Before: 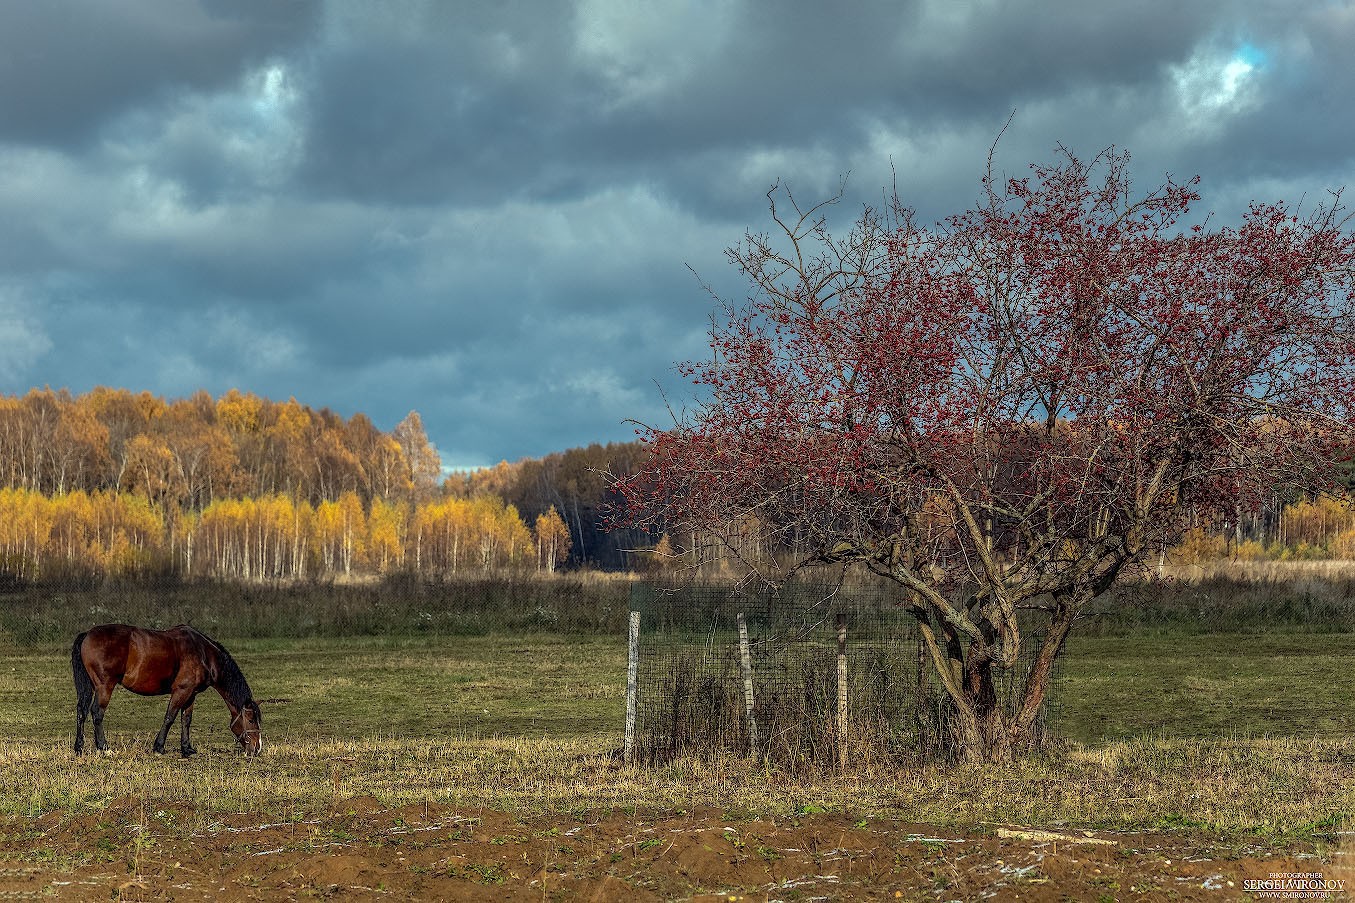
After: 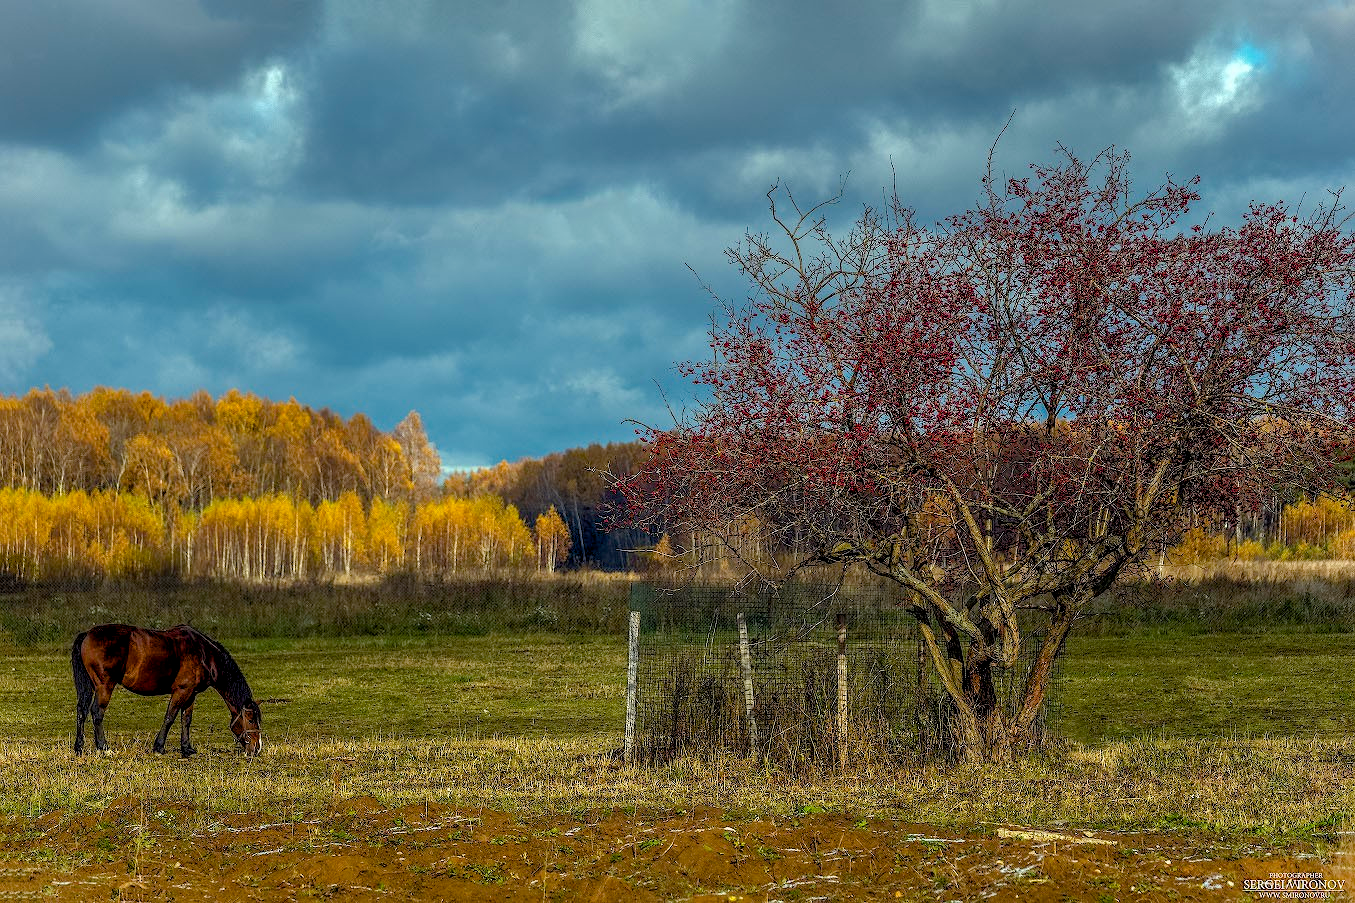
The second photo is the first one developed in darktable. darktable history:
color balance rgb: global offset › luminance -0.475%, perceptual saturation grading › global saturation 20%, perceptual saturation grading › highlights -13.89%, perceptual saturation grading › shadows 49.55%, global vibrance 20%
